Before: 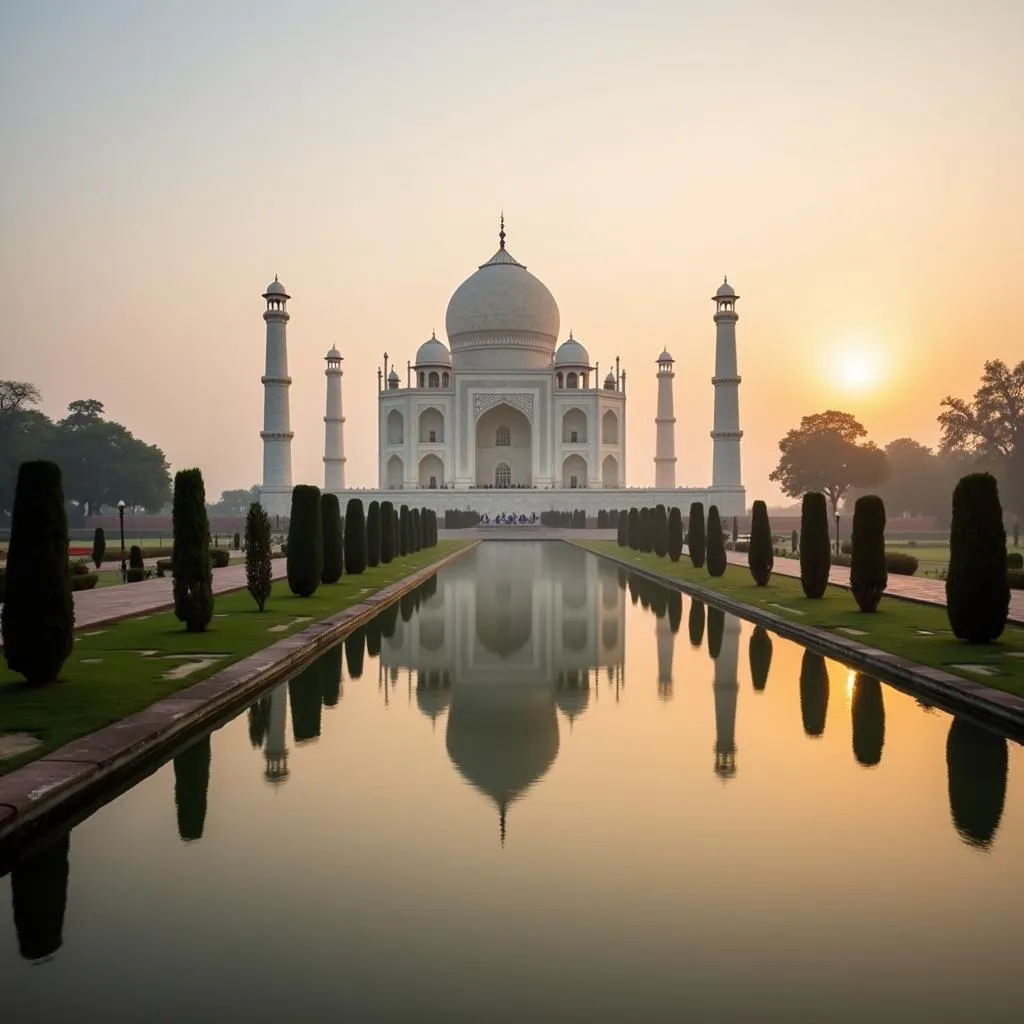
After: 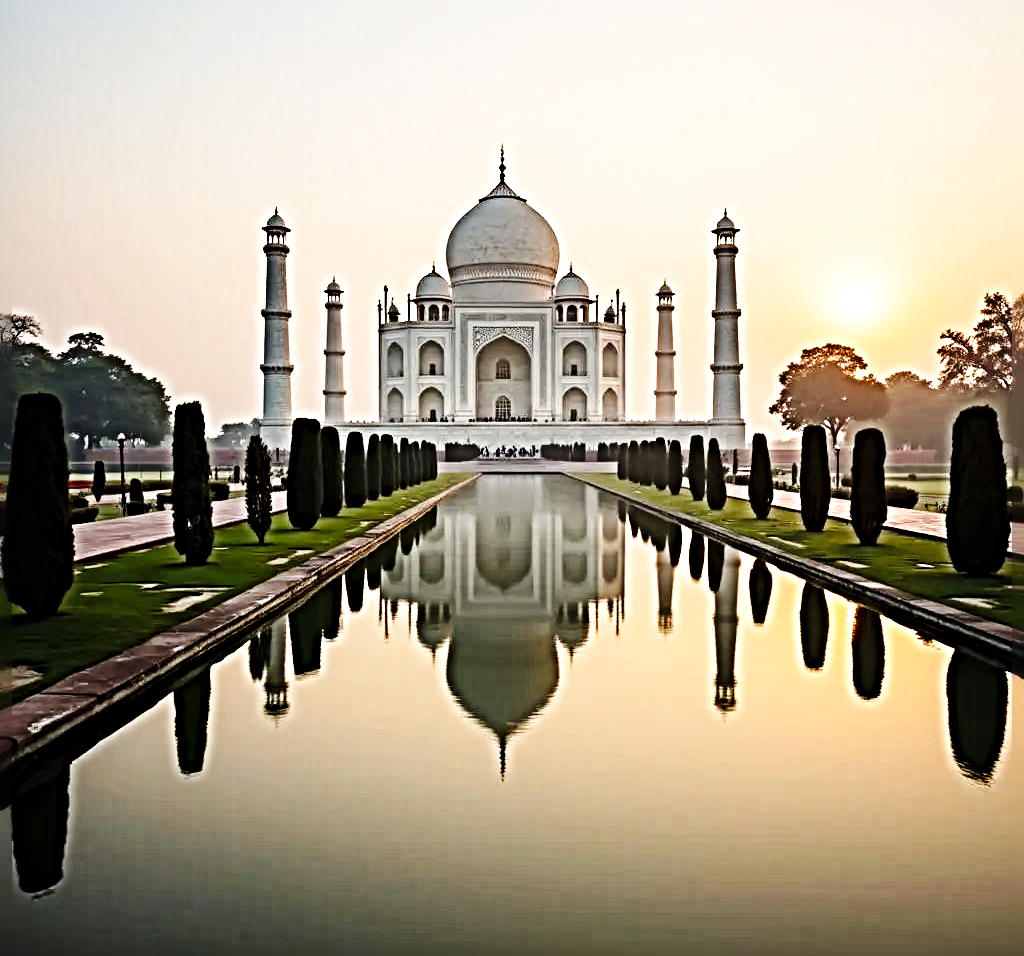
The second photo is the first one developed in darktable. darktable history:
crop and rotate: top 6.594%
exposure: exposure 0.201 EV, compensate highlight preservation false
base curve: curves: ch0 [(0, 0) (0.036, 0.025) (0.121, 0.166) (0.206, 0.329) (0.605, 0.79) (1, 1)], preserve colors none
sharpen: radius 6.268, amount 1.789, threshold 0.045
